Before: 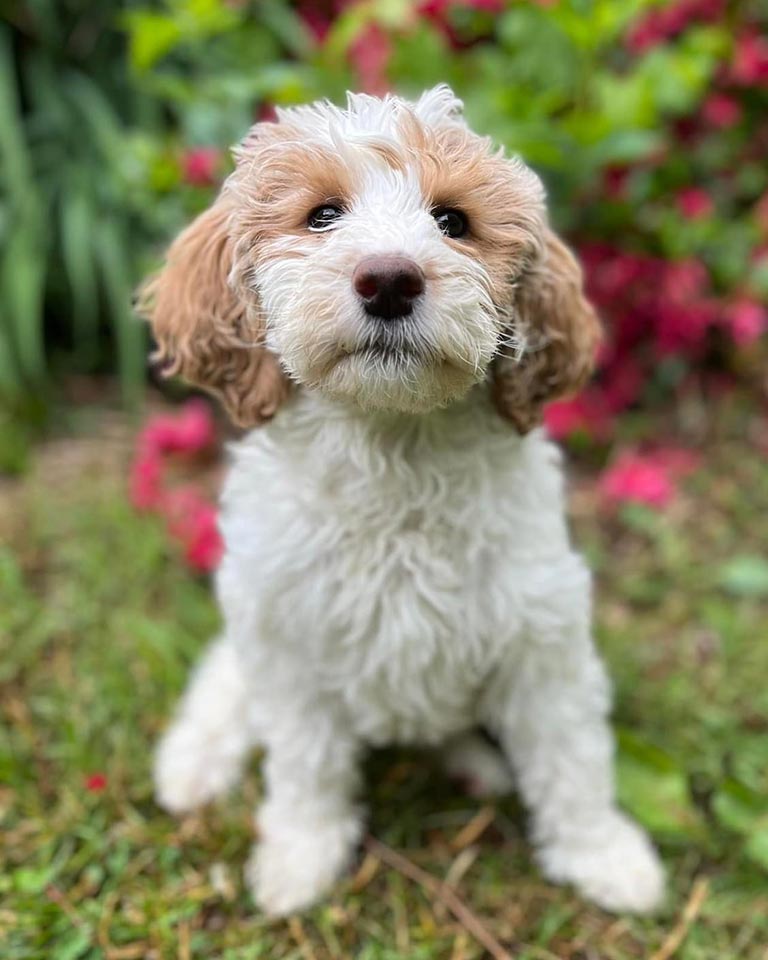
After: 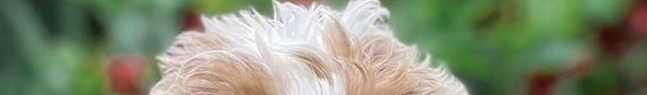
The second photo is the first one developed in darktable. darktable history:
color zones: curves: ch0 [(0, 0.5) (0.125, 0.4) (0.25, 0.5) (0.375, 0.4) (0.5, 0.4) (0.625, 0.35) (0.75, 0.35) (0.875, 0.5)]; ch1 [(0, 0.35) (0.125, 0.45) (0.25, 0.35) (0.375, 0.35) (0.5, 0.35) (0.625, 0.35) (0.75, 0.45) (0.875, 0.35)]; ch2 [(0, 0.6) (0.125, 0.5) (0.25, 0.5) (0.375, 0.6) (0.5, 0.6) (0.625, 0.5) (0.75, 0.5) (0.875, 0.5)]
crop and rotate: left 9.644%, top 9.491%, right 6.021%, bottom 80.509%
